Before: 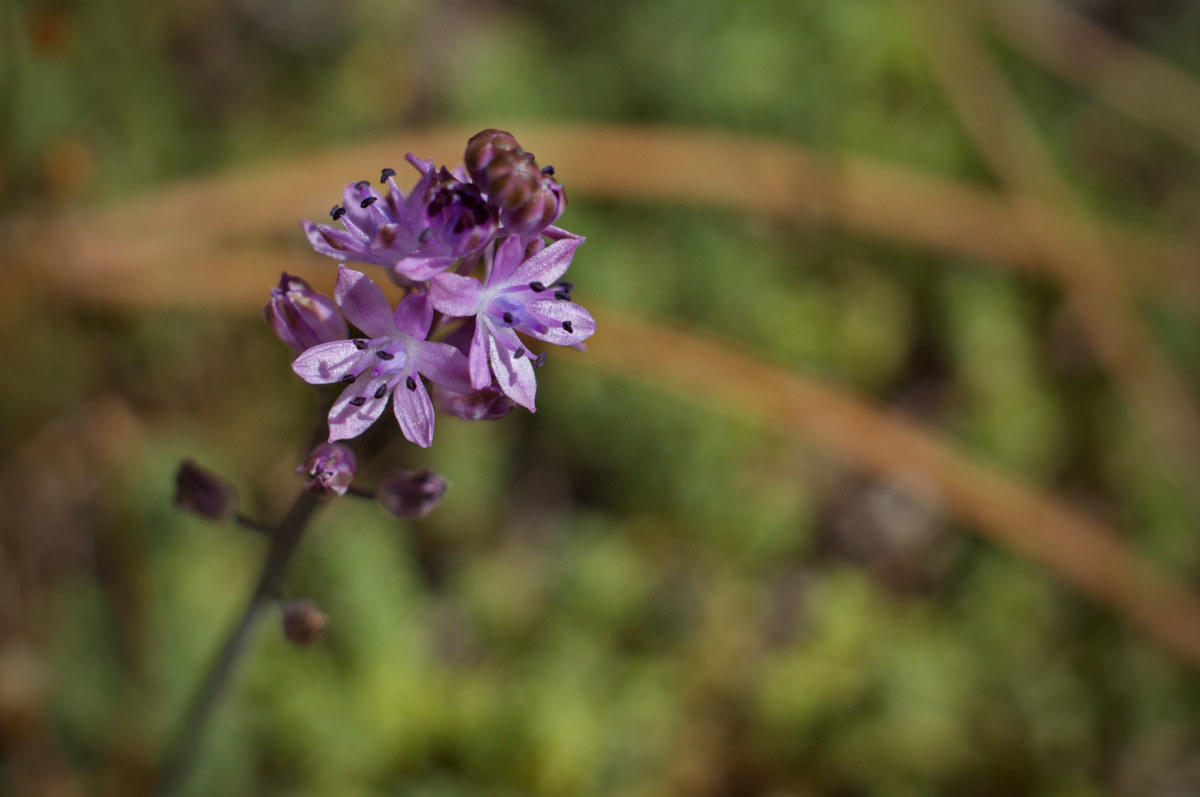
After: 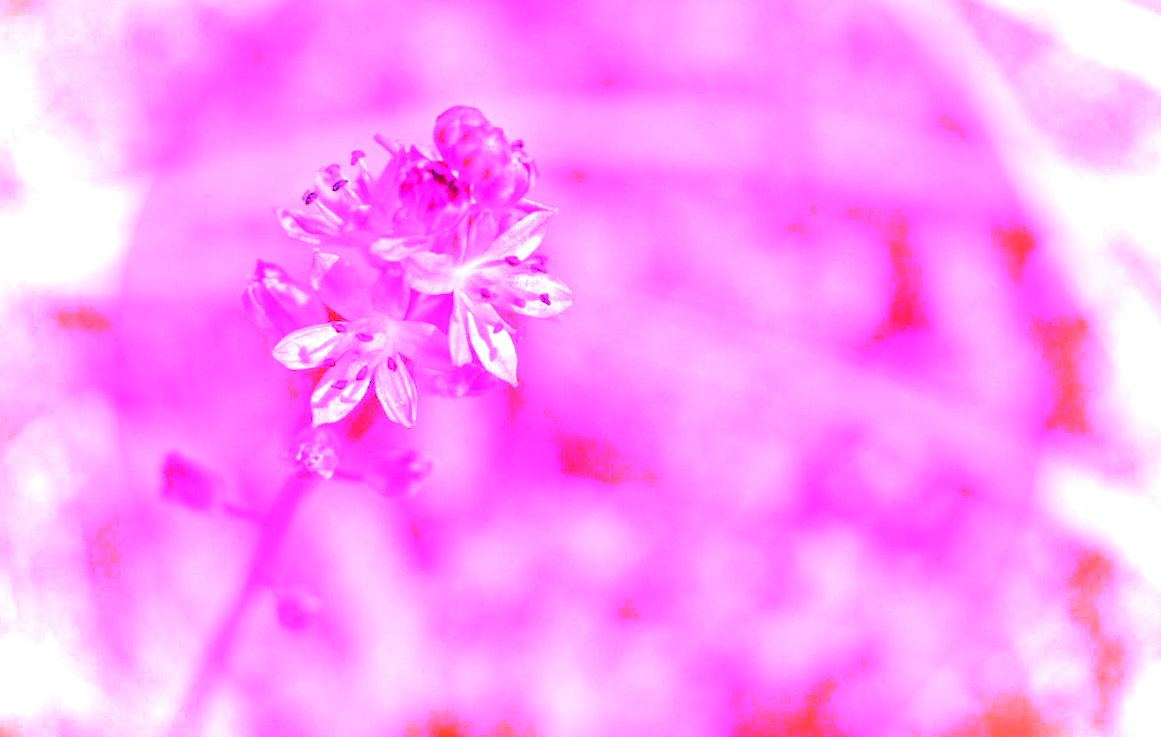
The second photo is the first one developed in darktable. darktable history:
white balance: red 8, blue 8
vignetting: fall-off radius 60.92%
rotate and perspective: rotation -3°, crop left 0.031, crop right 0.968, crop top 0.07, crop bottom 0.93
exposure: exposure 1 EV, compensate highlight preservation false
